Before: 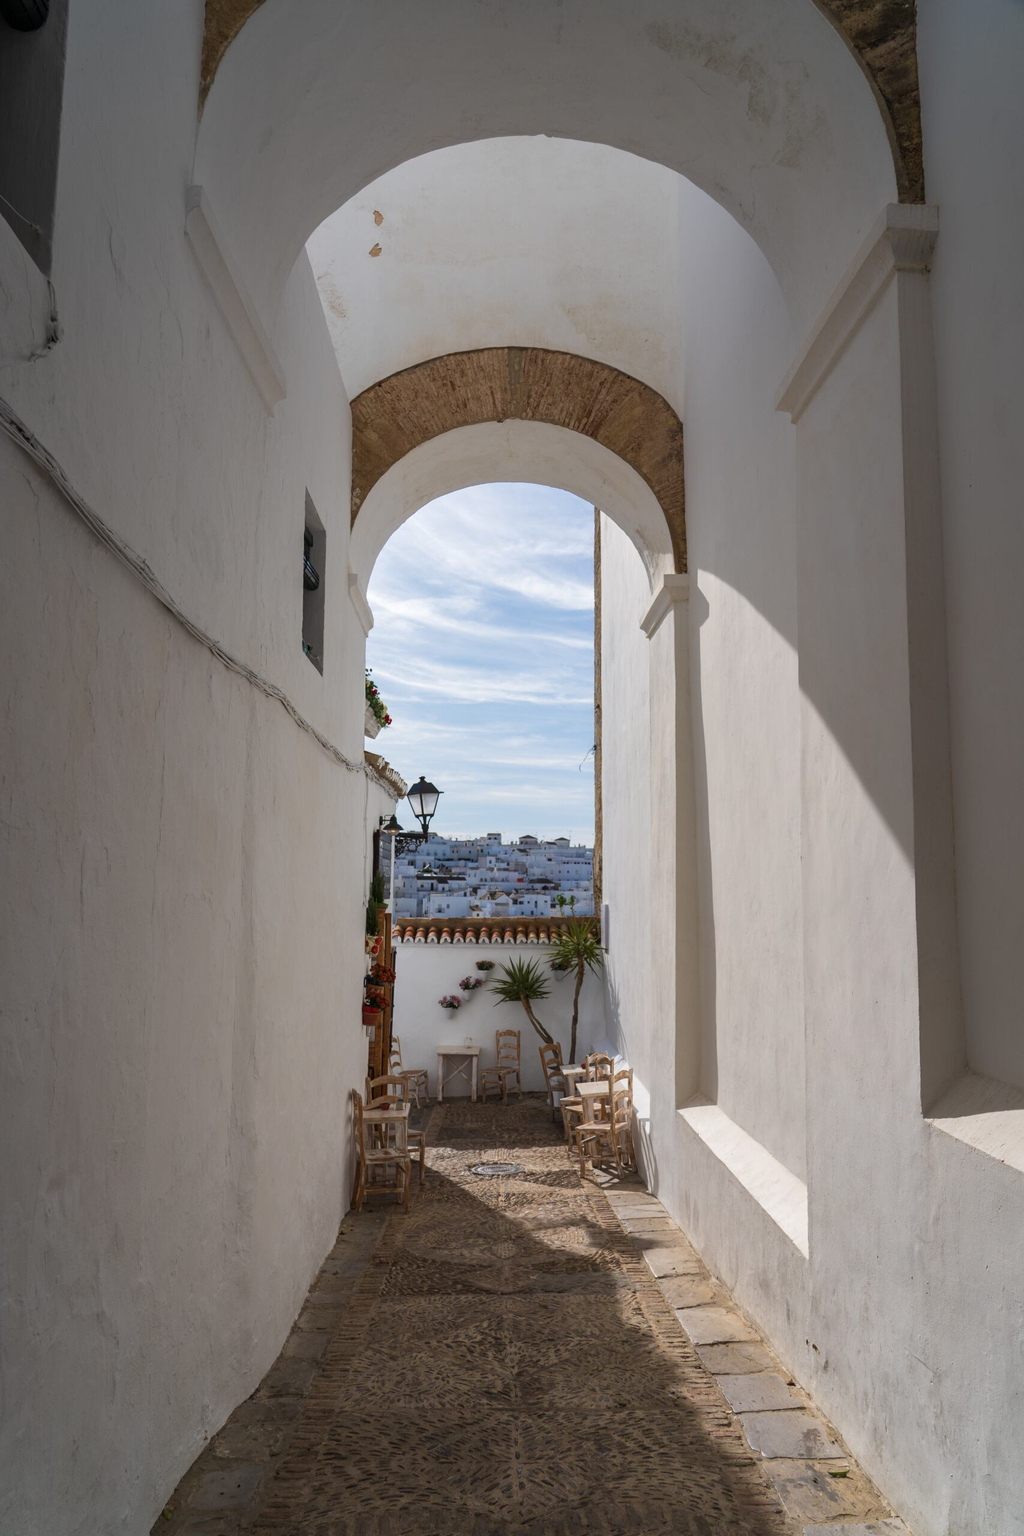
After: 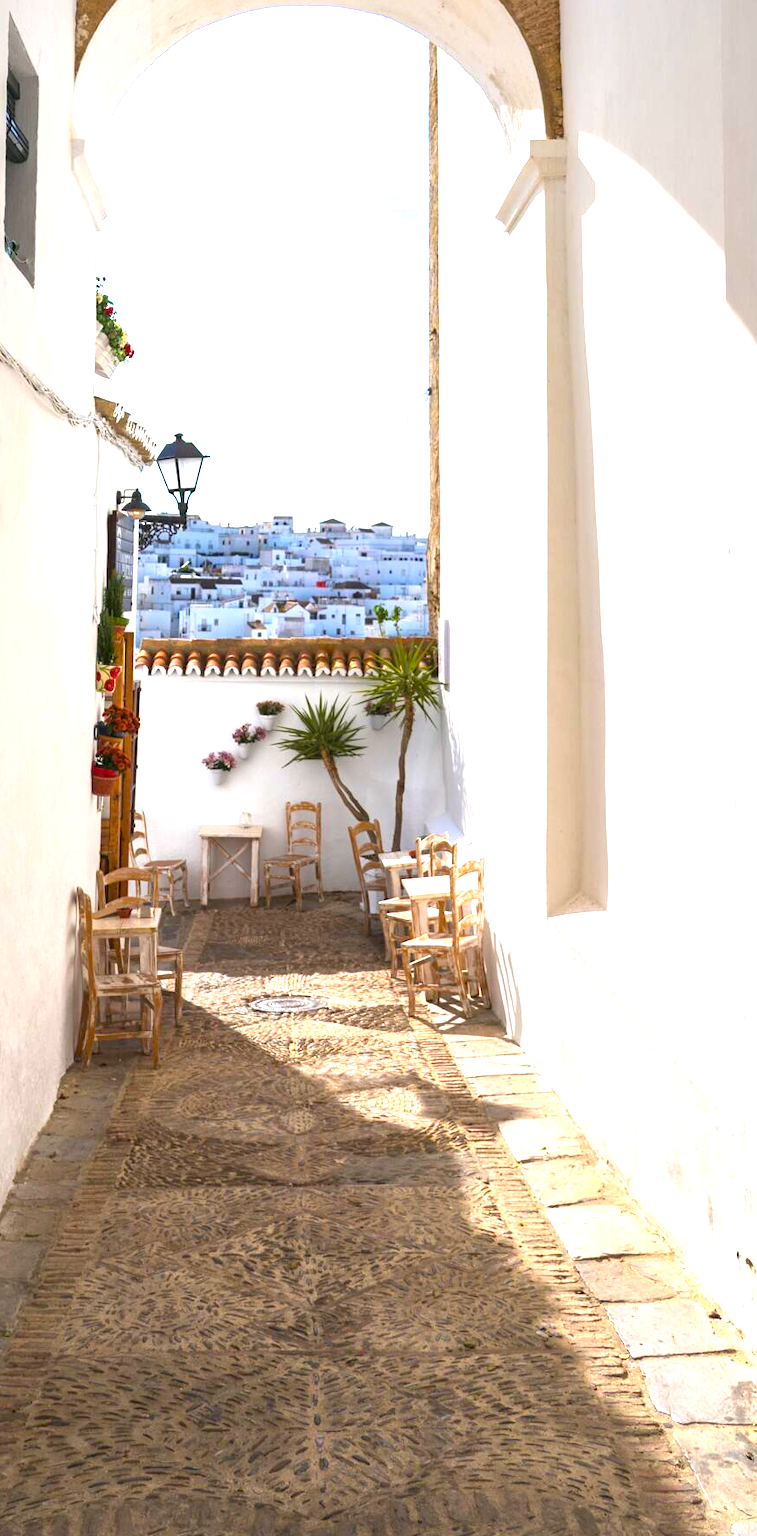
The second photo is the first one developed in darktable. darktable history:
crop and rotate: left 29.237%, top 31.152%, right 19.807%
color balance rgb: perceptual saturation grading › global saturation 20%, global vibrance 20%
exposure: black level correction 0, exposure 1.741 EV, compensate exposure bias true, compensate highlight preservation false
